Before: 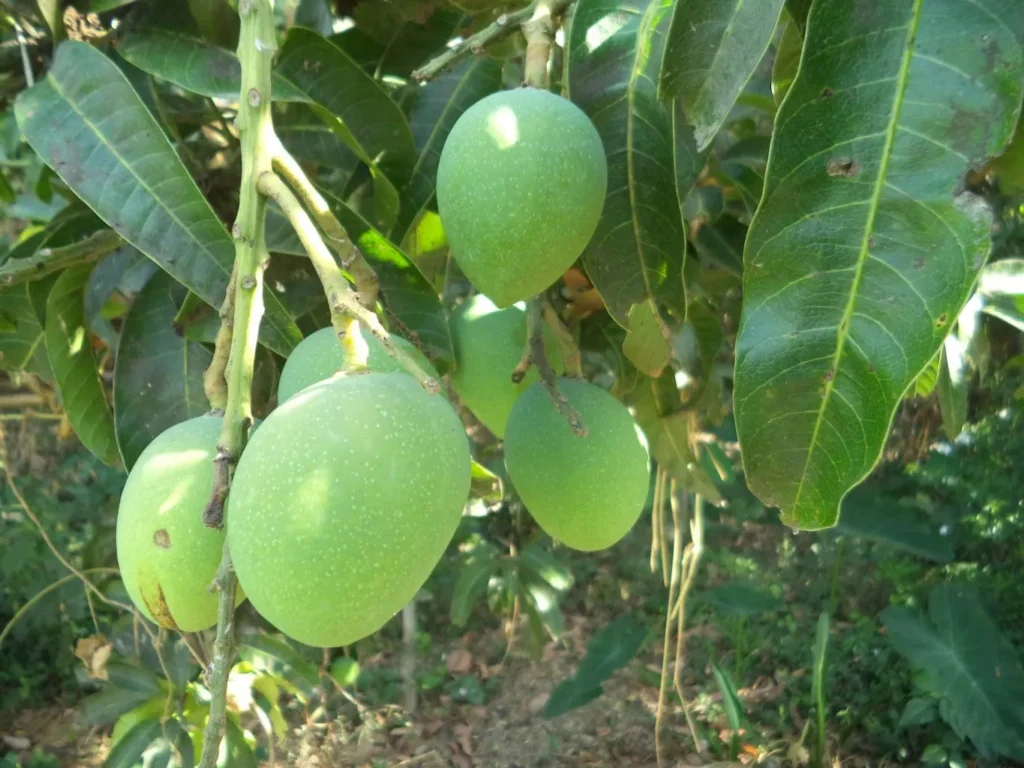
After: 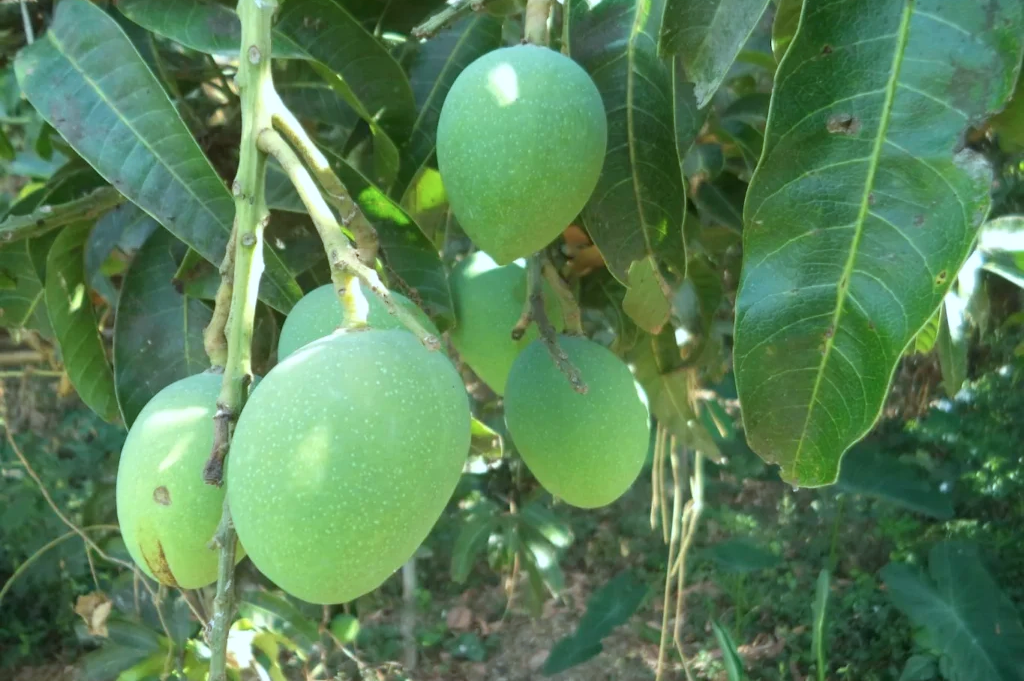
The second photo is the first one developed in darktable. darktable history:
crop and rotate: top 5.609%, bottom 5.609%
color correction: highlights a* -4.18, highlights b* -10.81
